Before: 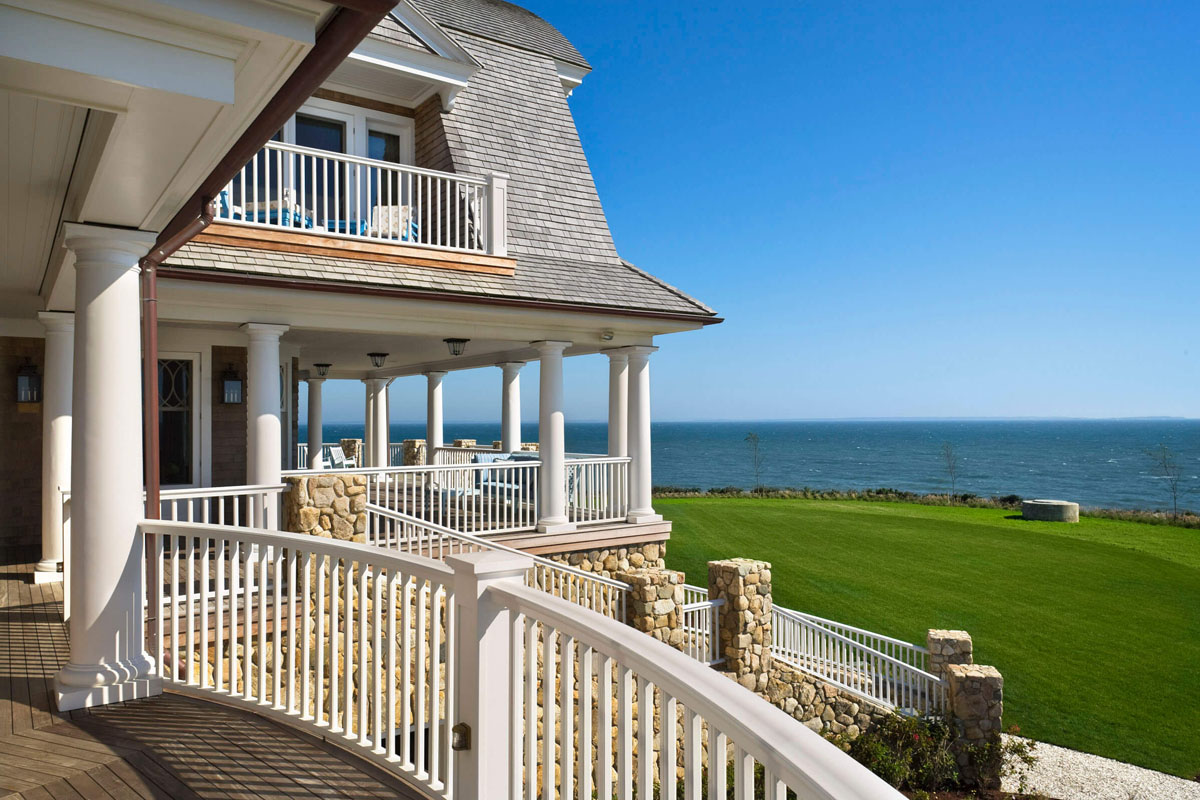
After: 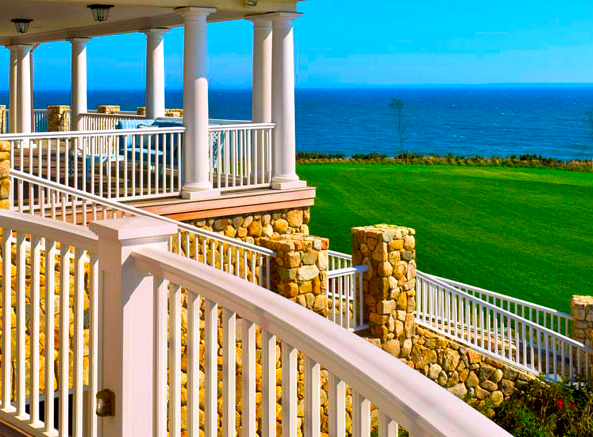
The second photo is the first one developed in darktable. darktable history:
crop: left 29.672%, top 41.786%, right 20.851%, bottom 3.487%
local contrast: highlights 100%, shadows 100%, detail 120%, midtone range 0.2
color correction: highlights a* 1.59, highlights b* -1.7, saturation 2.48
exposure: black level correction 0.005, exposure 0.014 EV, compensate highlight preservation false
